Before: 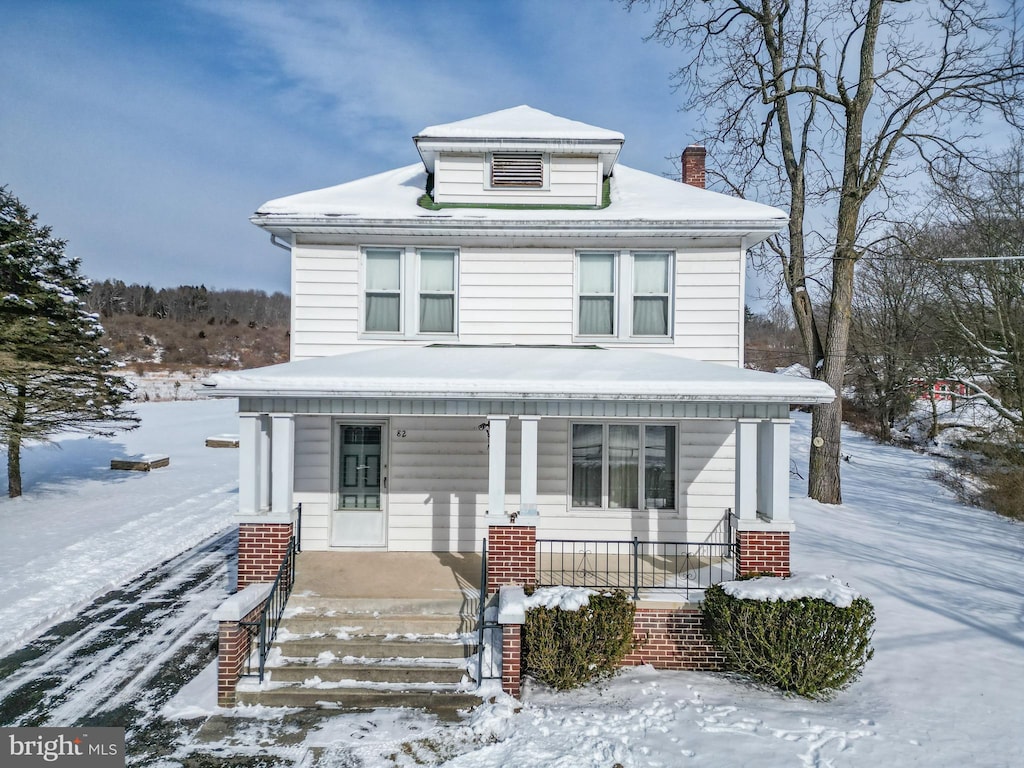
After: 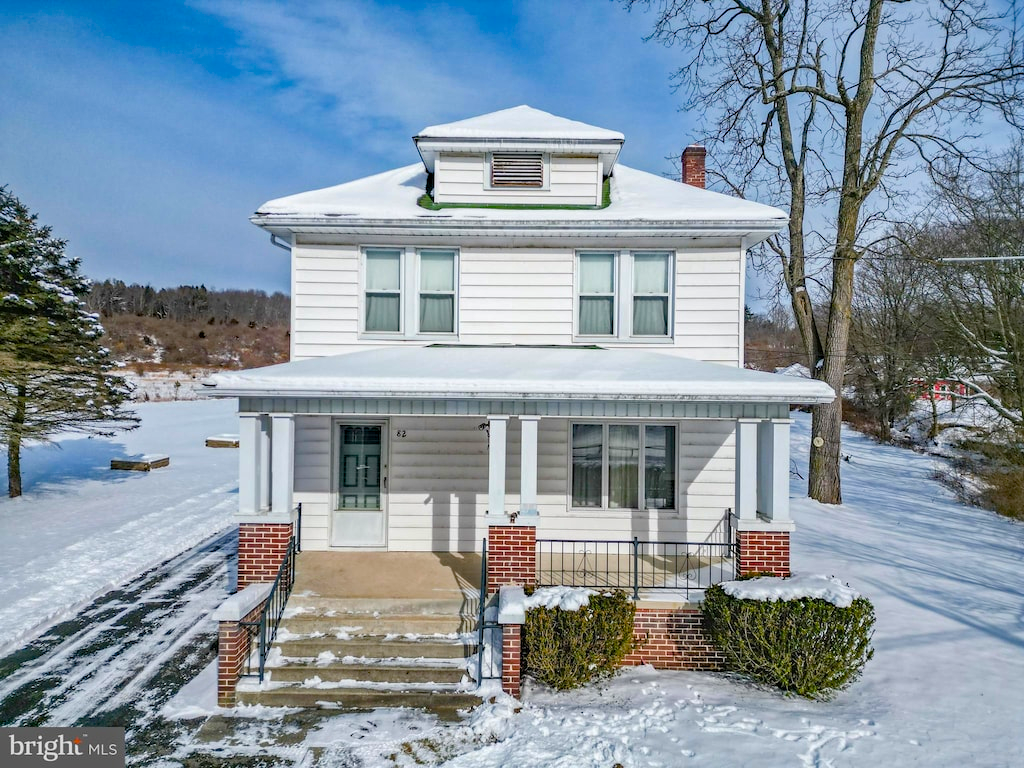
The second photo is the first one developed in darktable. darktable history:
haze removal: compatibility mode true, adaptive false
color balance rgb: perceptual saturation grading › global saturation 20%, perceptual saturation grading › highlights 2.68%, perceptual saturation grading › shadows 50%
